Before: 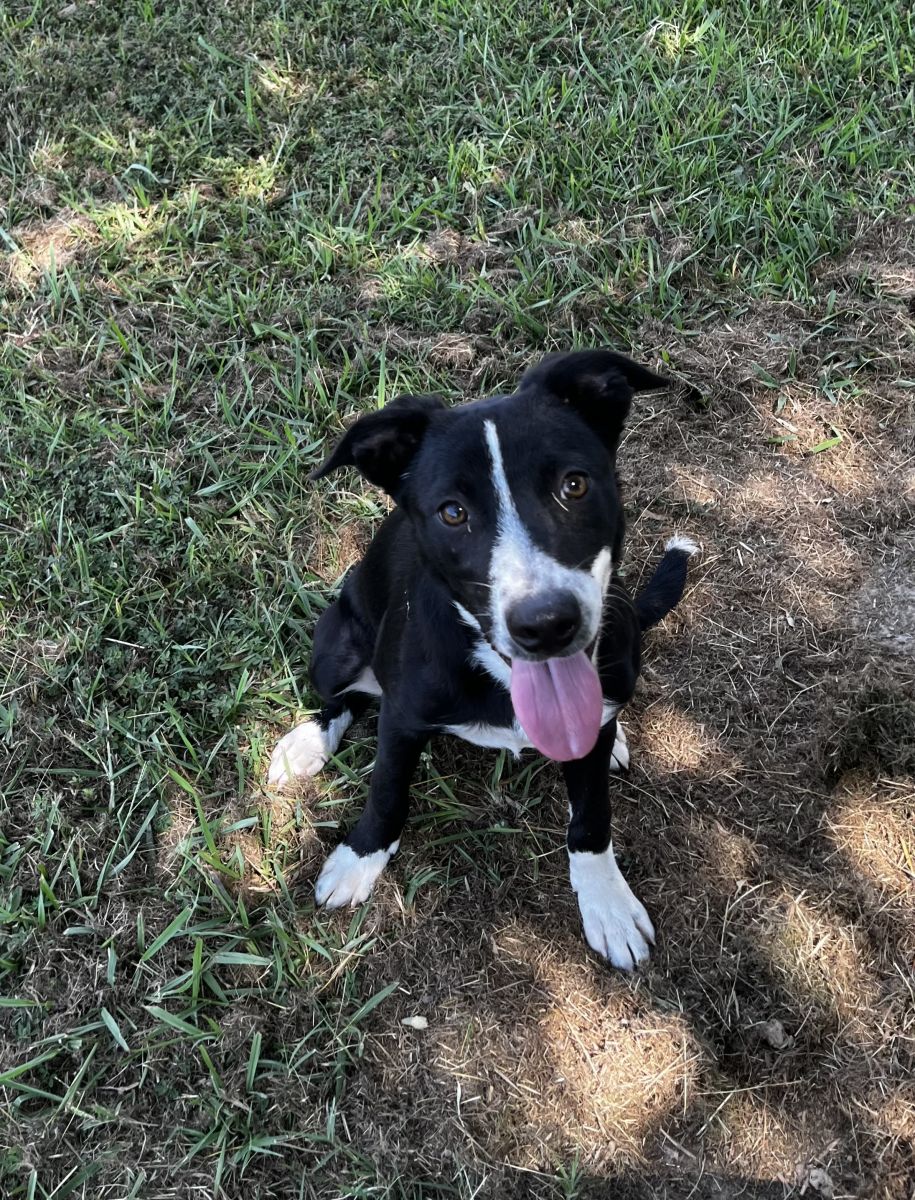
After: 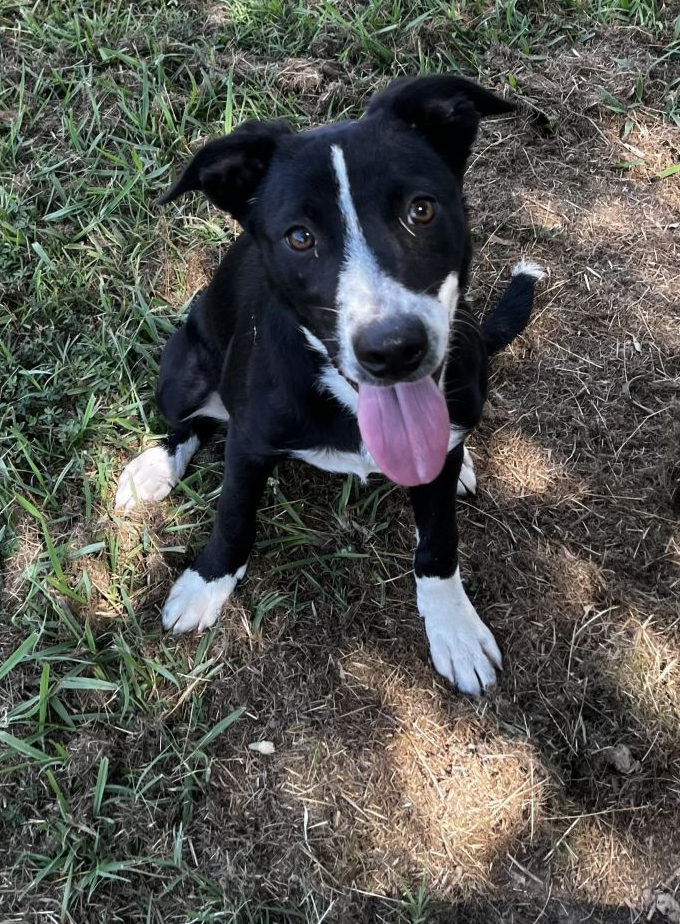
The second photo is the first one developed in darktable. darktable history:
crop: left 16.823%, top 22.944%, right 8.795%
